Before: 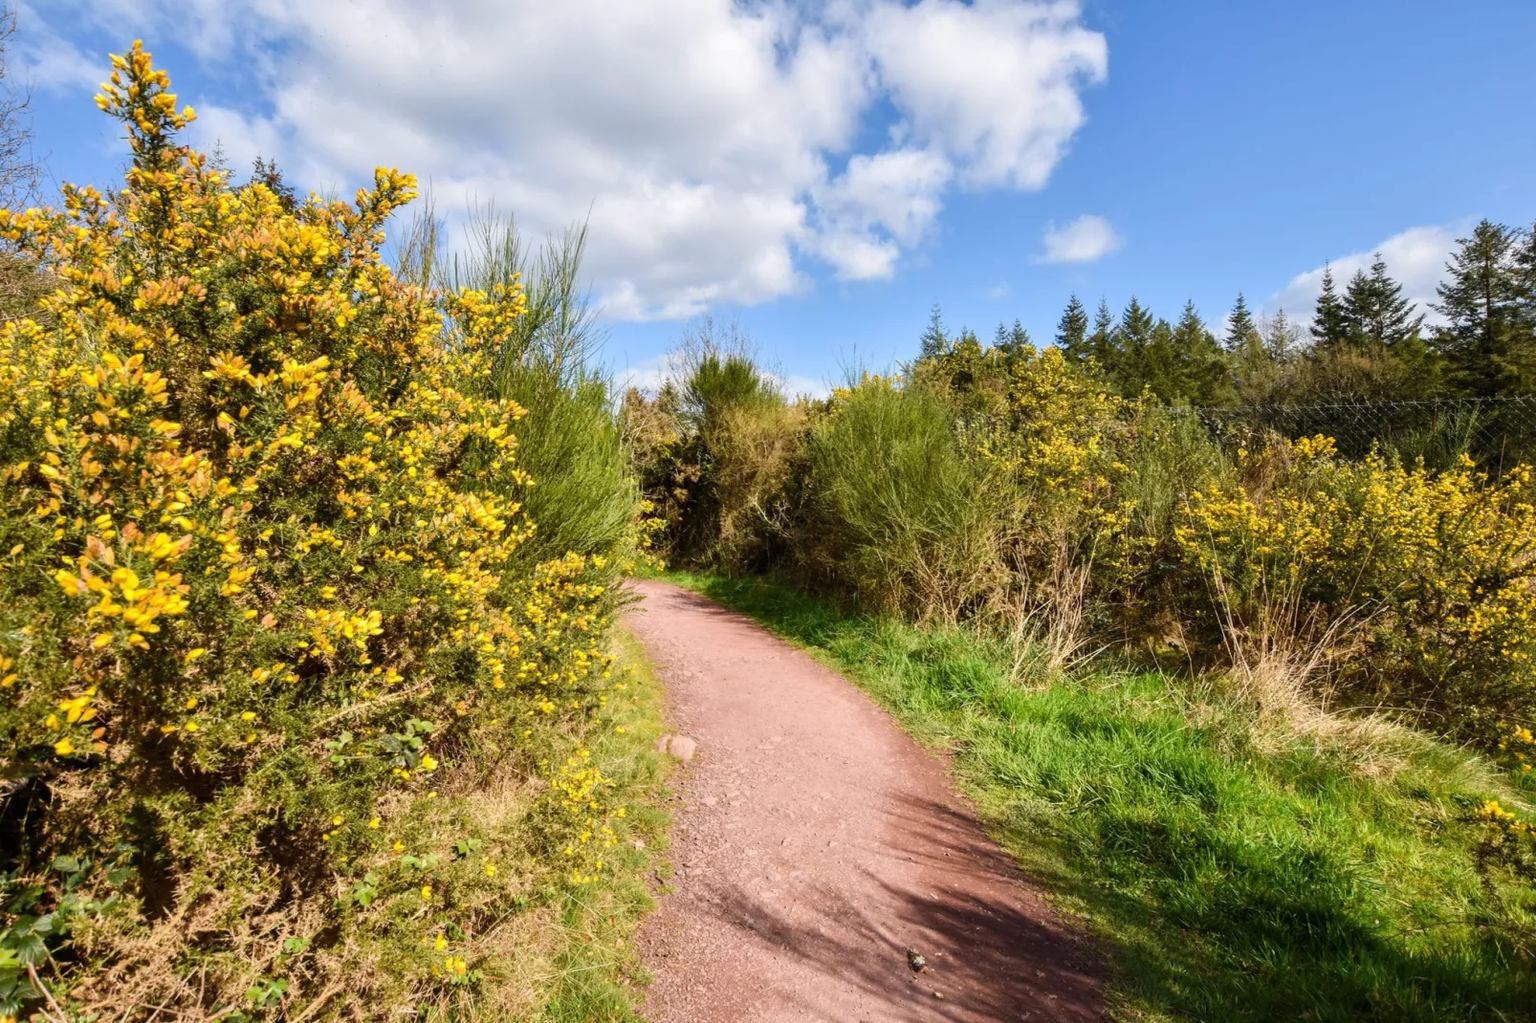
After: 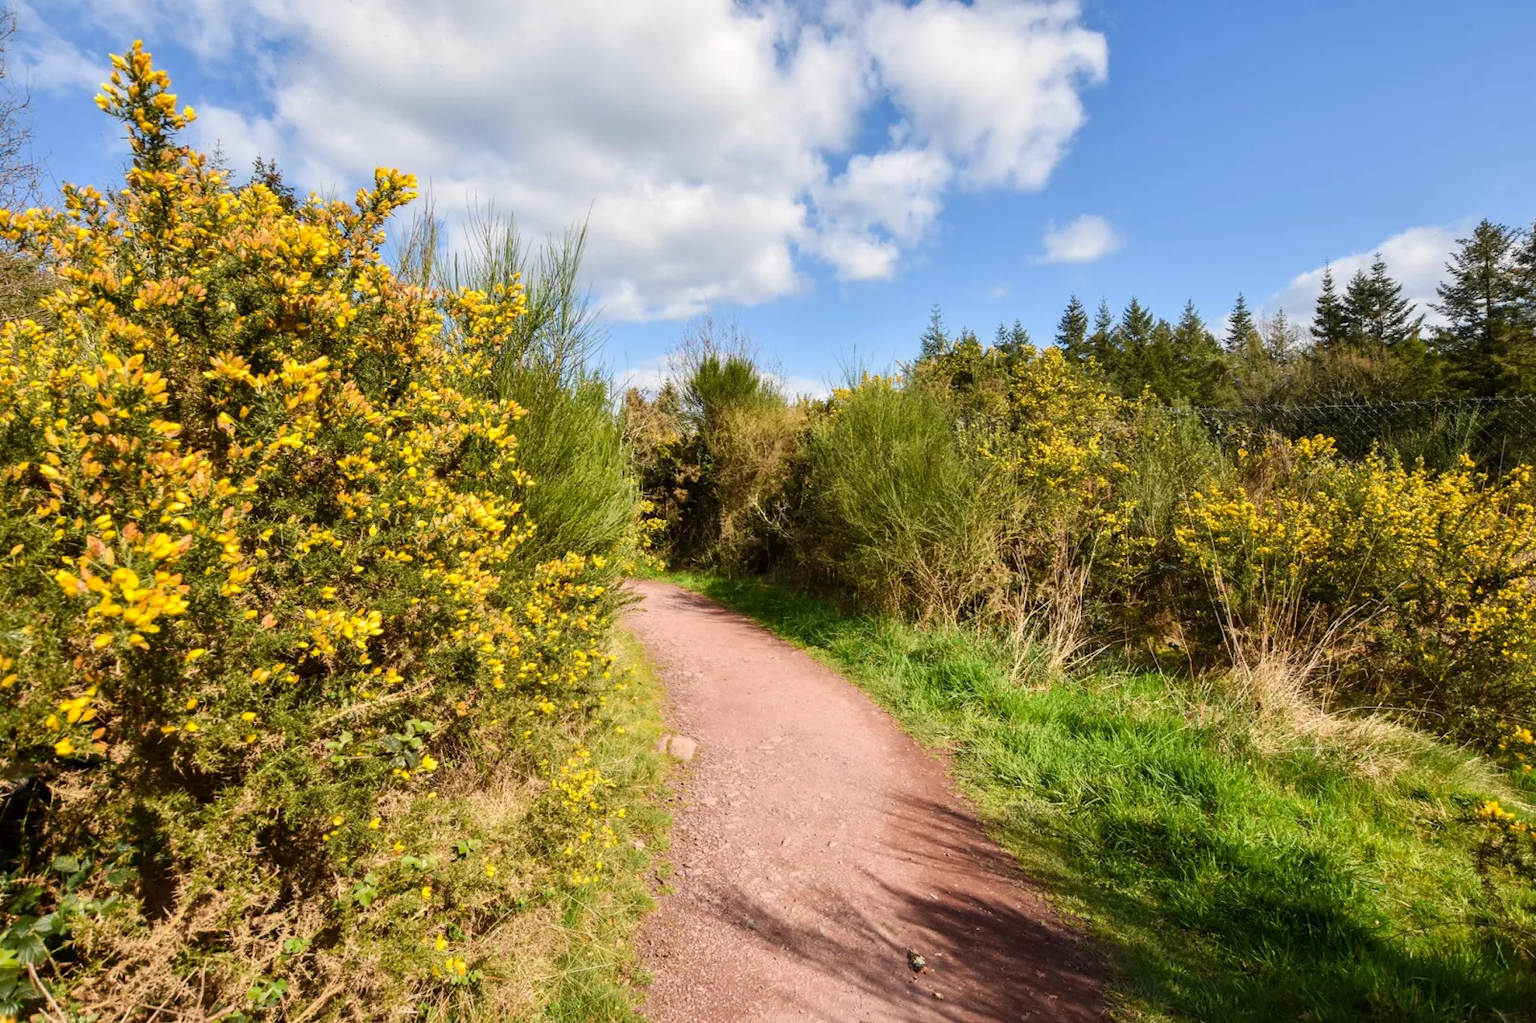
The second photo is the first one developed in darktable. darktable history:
color calibration: gray › normalize channels true, x 0.341, y 0.355, temperature 5188.38 K, gamut compression 0.005
